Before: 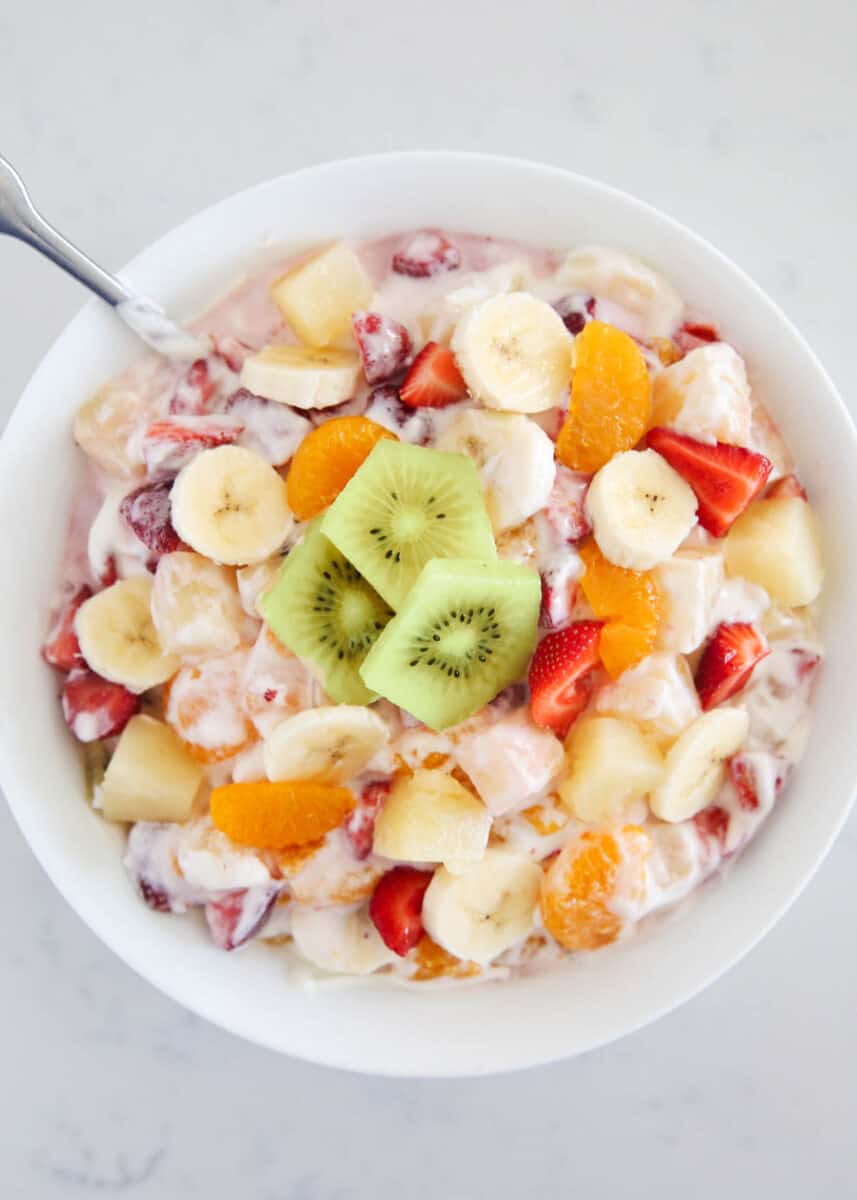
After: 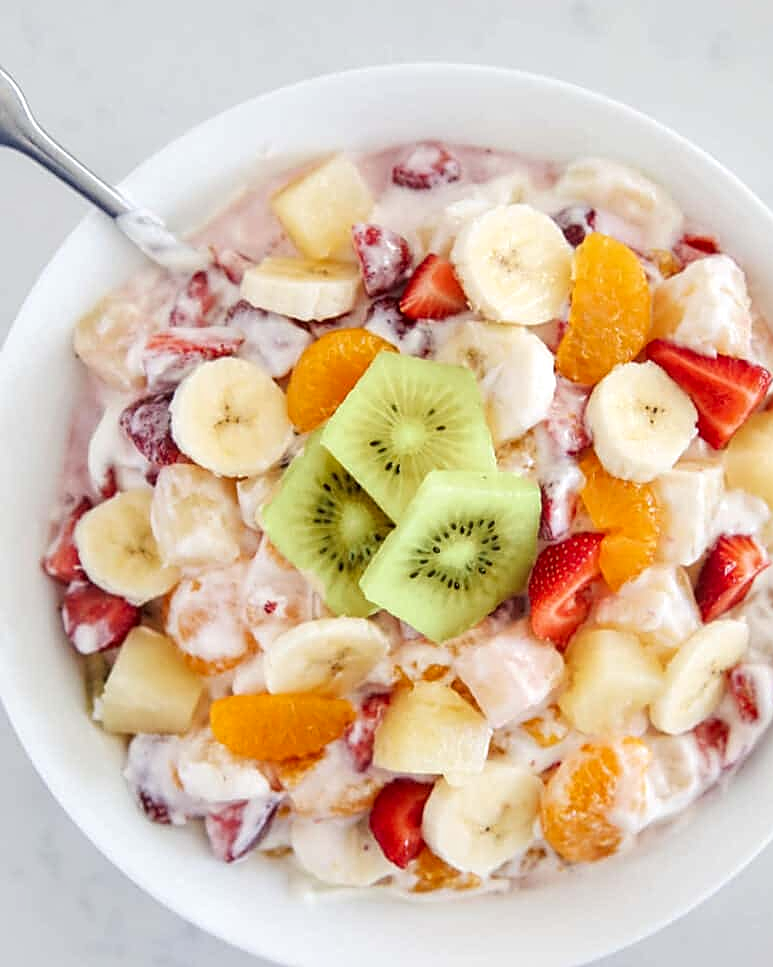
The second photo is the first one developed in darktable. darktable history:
crop: top 7.41%, right 9.733%, bottom 12.006%
local contrast: on, module defaults
sharpen: on, module defaults
